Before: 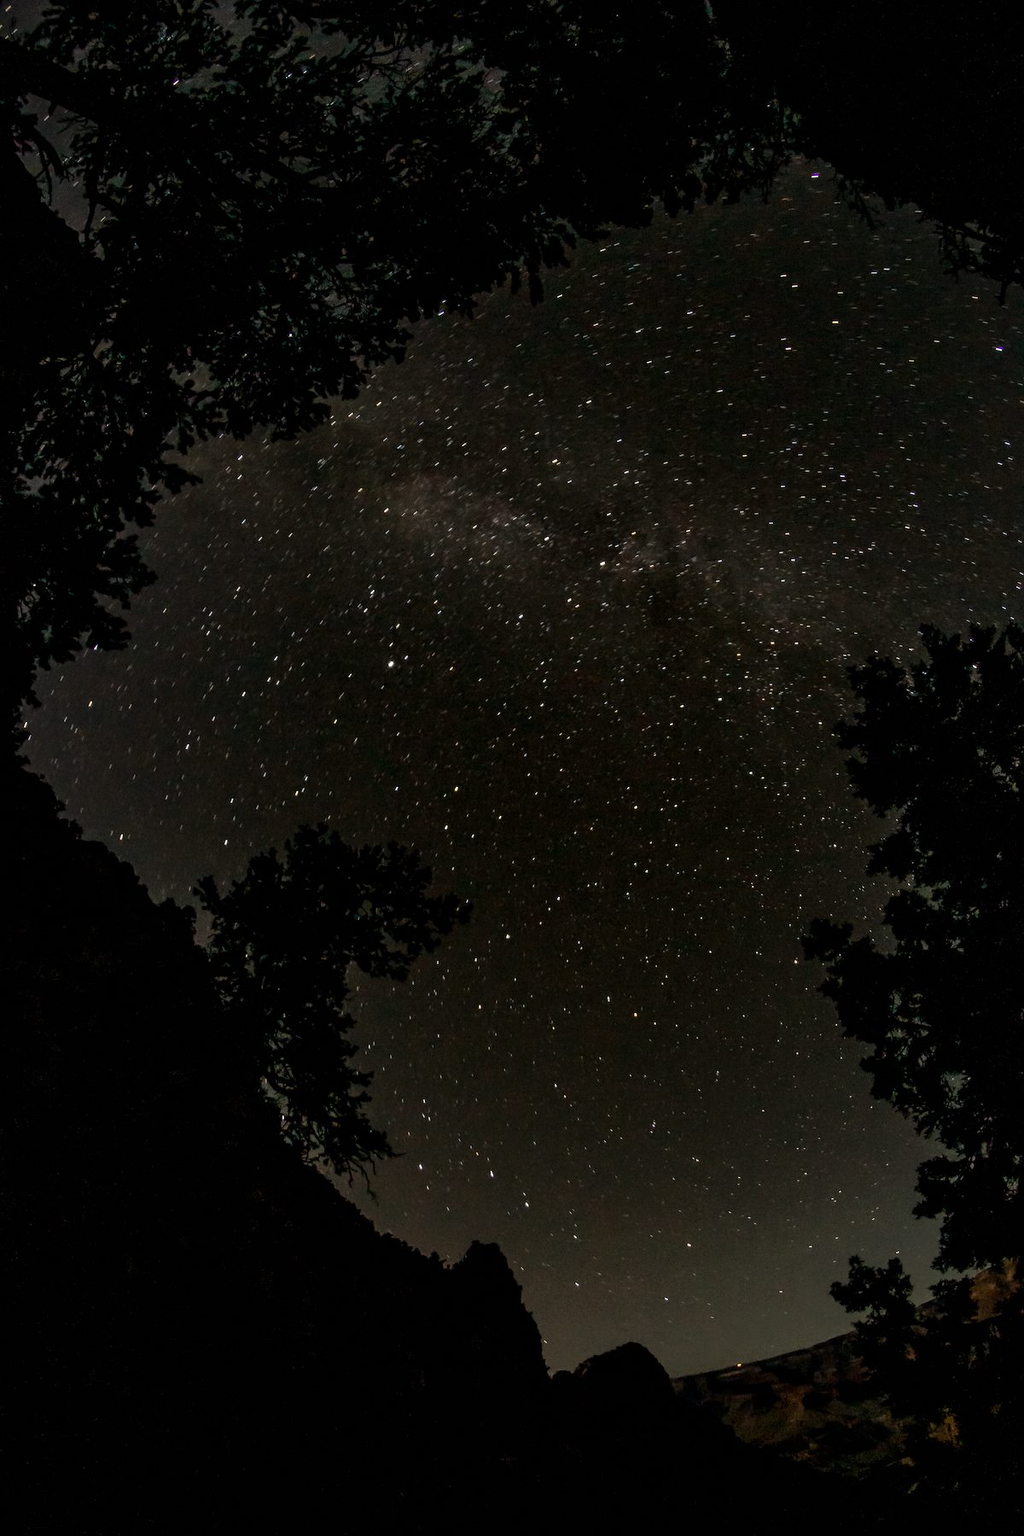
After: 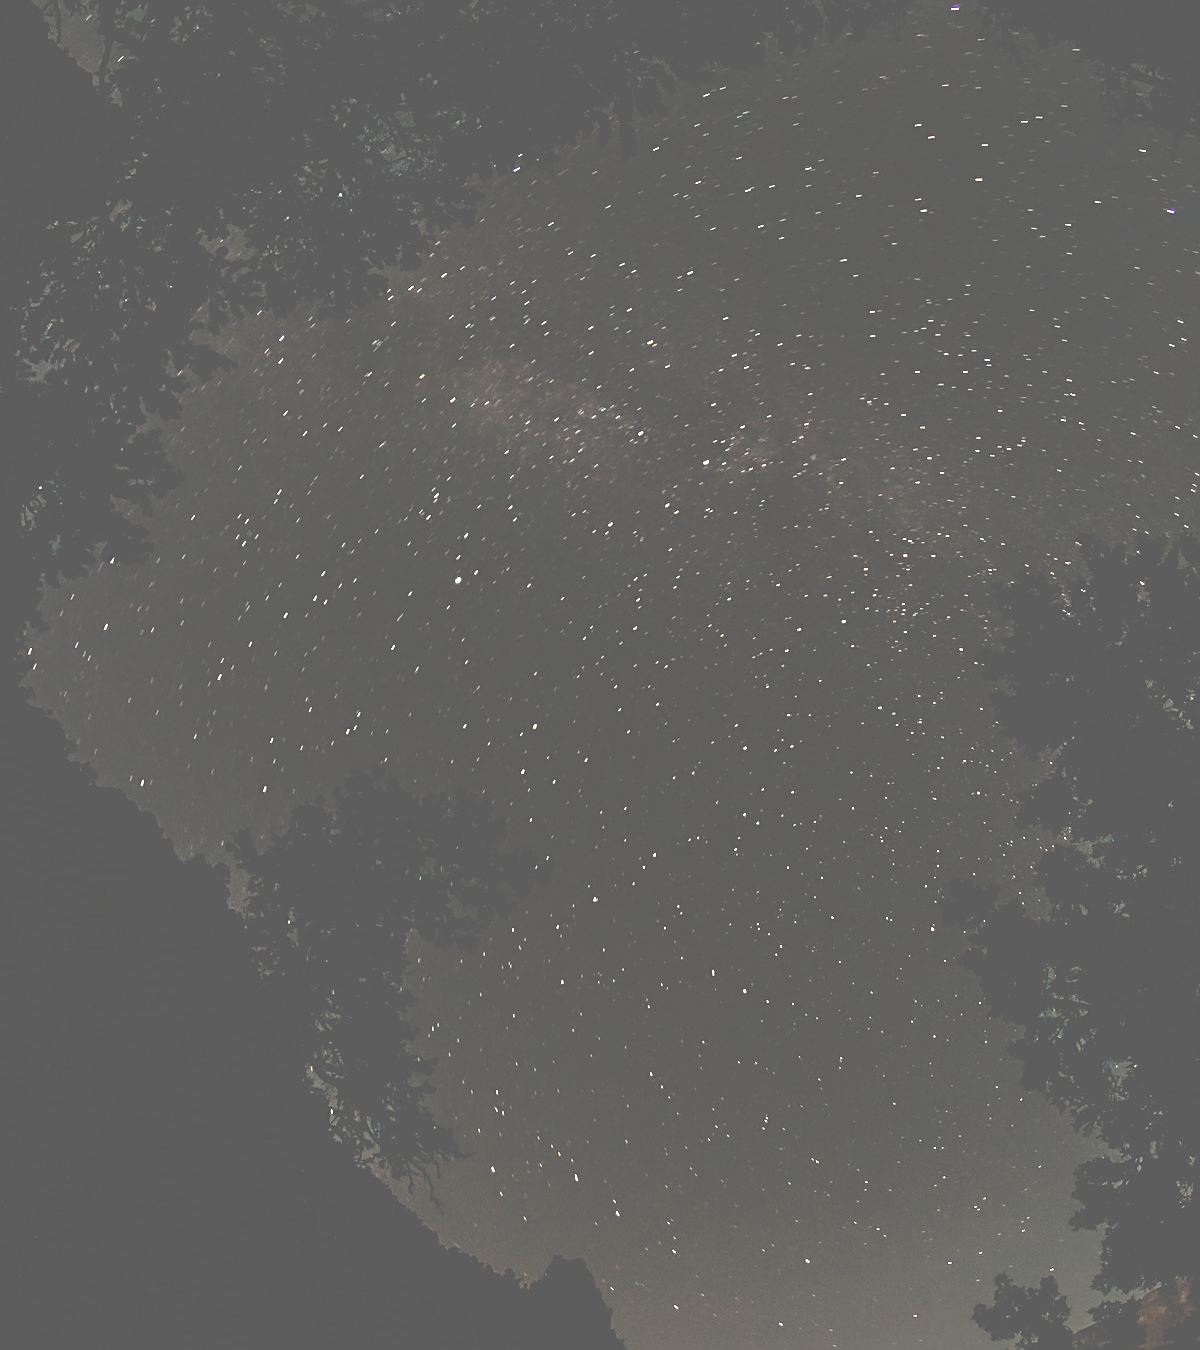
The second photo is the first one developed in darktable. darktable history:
crop: top 11.037%, bottom 13.925%
tone equalizer: -8 EV -0.422 EV, -7 EV -0.427 EV, -6 EV -0.362 EV, -5 EV -0.235 EV, -3 EV 0.202 EV, -2 EV 0.31 EV, -1 EV 0.389 EV, +0 EV 0.4 EV
sharpen: on, module defaults
exposure: black level correction -0.07, exposure 0.502 EV, compensate exposure bias true, compensate highlight preservation false
